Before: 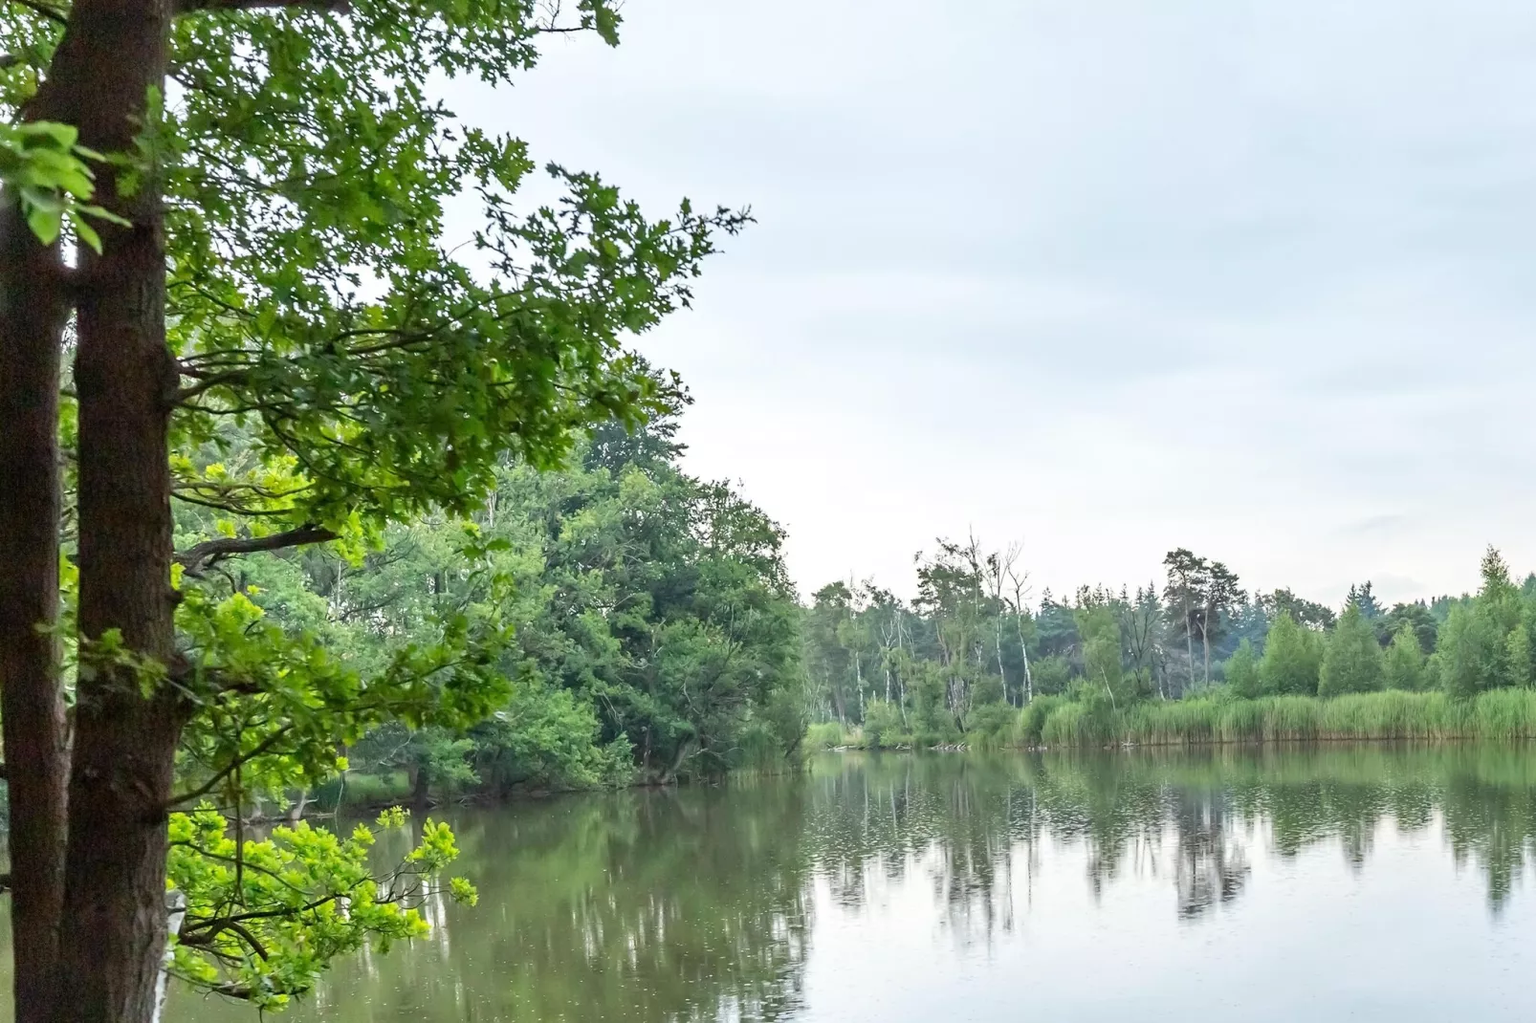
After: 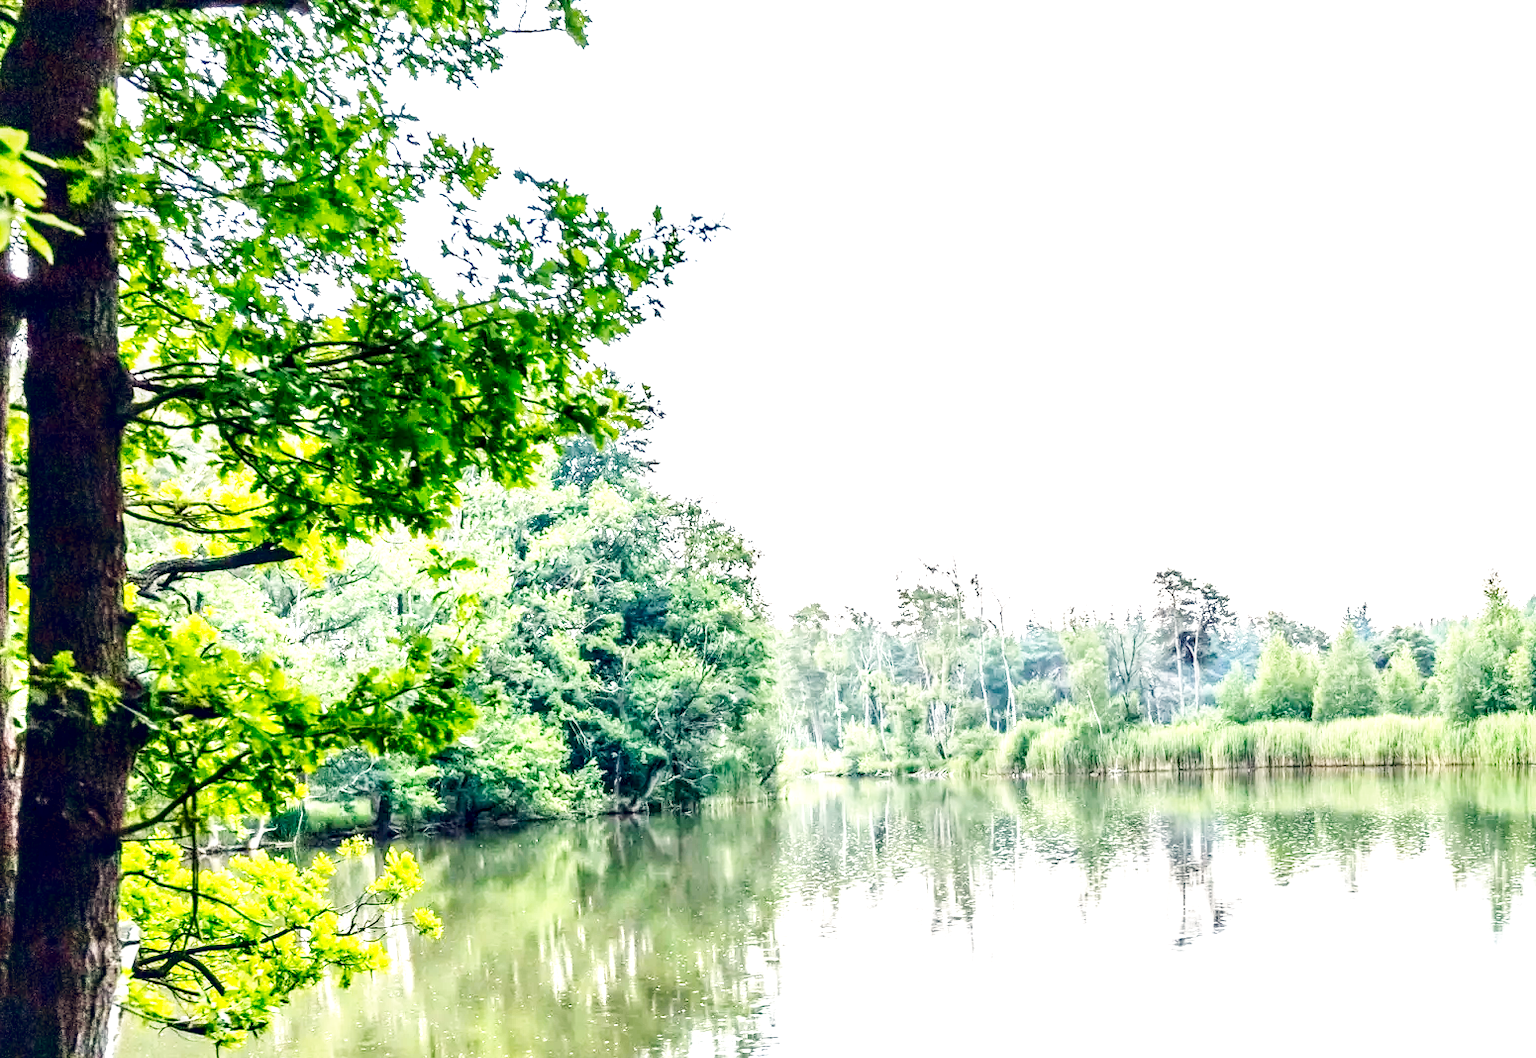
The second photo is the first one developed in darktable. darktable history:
crop and rotate: left 3.366%
local contrast: detail 150%
contrast brightness saturation: contrast 0.131, brightness -0.244, saturation 0.142
base curve: curves: ch0 [(0, 0) (0.007, 0.004) (0.027, 0.03) (0.046, 0.07) (0.207, 0.54) (0.442, 0.872) (0.673, 0.972) (1, 1)], preserve colors none
color balance rgb: highlights gain › chroma 3.083%, highlights gain › hue 60.05°, global offset › chroma 0.155%, global offset › hue 253.23°, perceptual saturation grading › global saturation 0.514%, perceptual brilliance grading › global brilliance 29.636%
